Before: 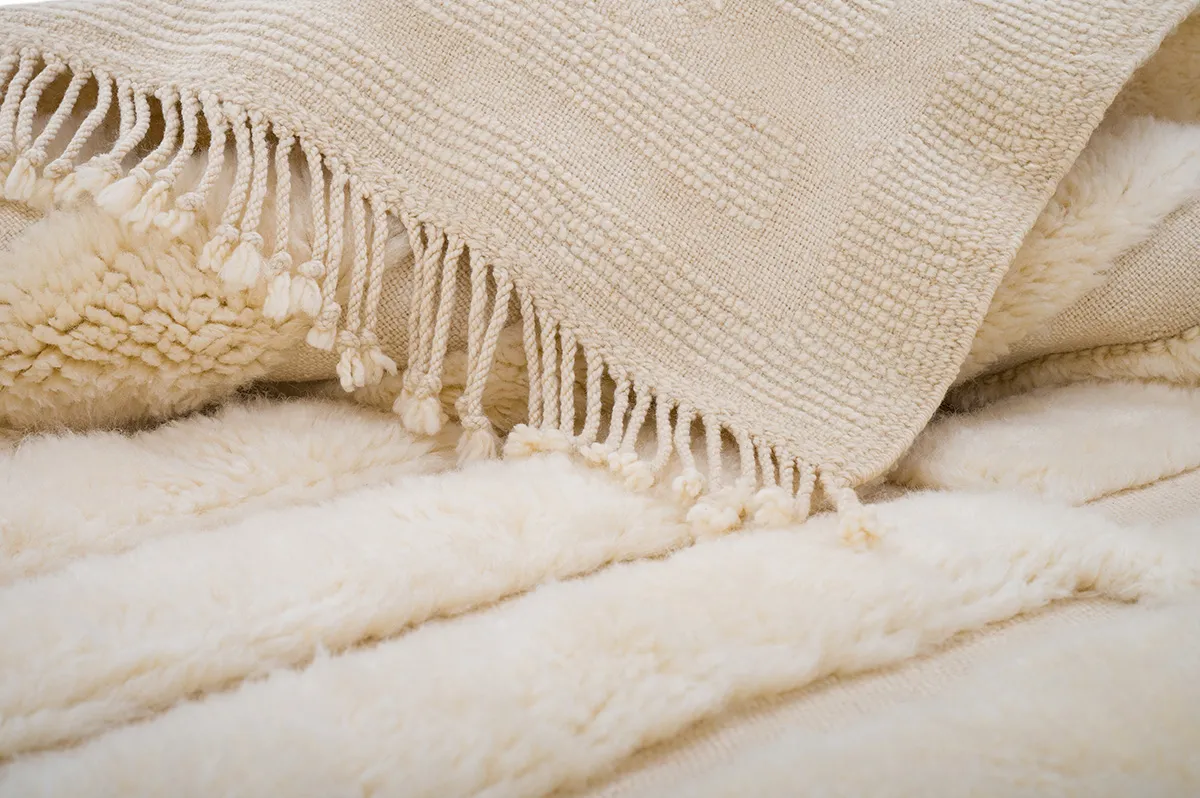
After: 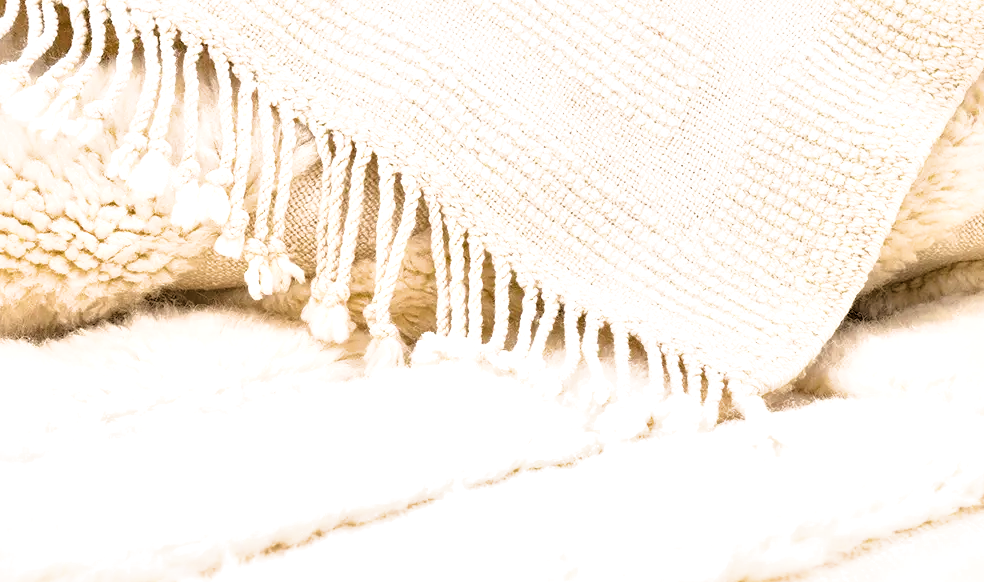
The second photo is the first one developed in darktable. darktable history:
crop: left 7.729%, top 11.567%, right 10.25%, bottom 15.399%
filmic rgb: black relative exposure -6.24 EV, white relative exposure 2.79 EV, threshold 5.99 EV, target black luminance 0%, hardness 4.65, latitude 68.24%, contrast 1.291, shadows ↔ highlights balance -3.18%, enable highlight reconstruction true
exposure: black level correction 0, exposure 1.103 EV, compensate exposure bias true, compensate highlight preservation false
local contrast: mode bilateral grid, contrast 19, coarseness 51, detail 172%, midtone range 0.2
